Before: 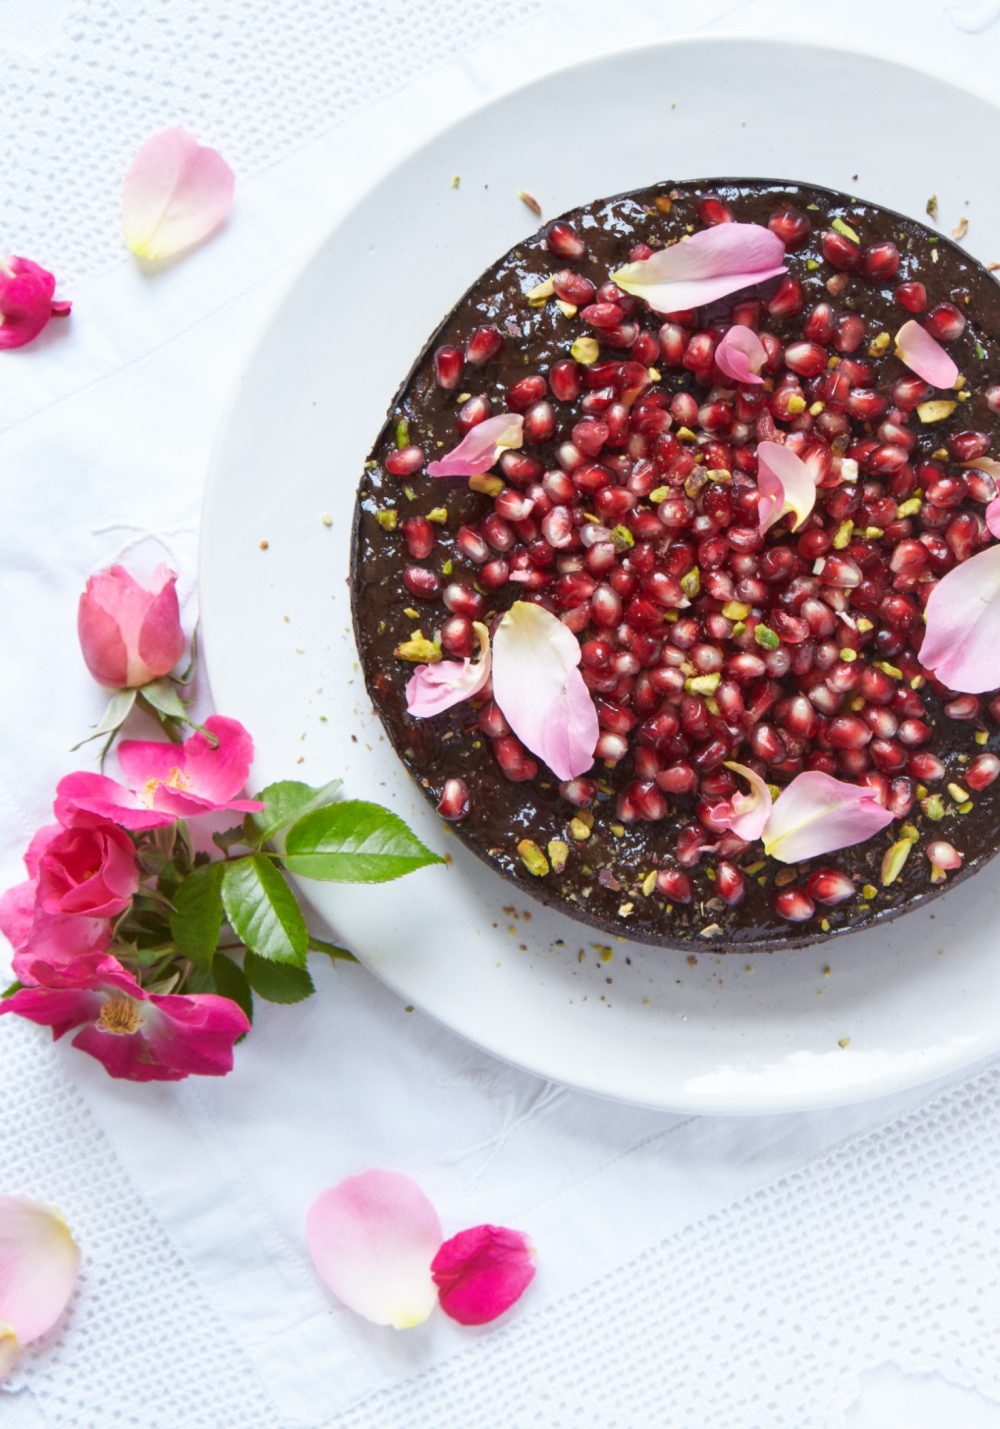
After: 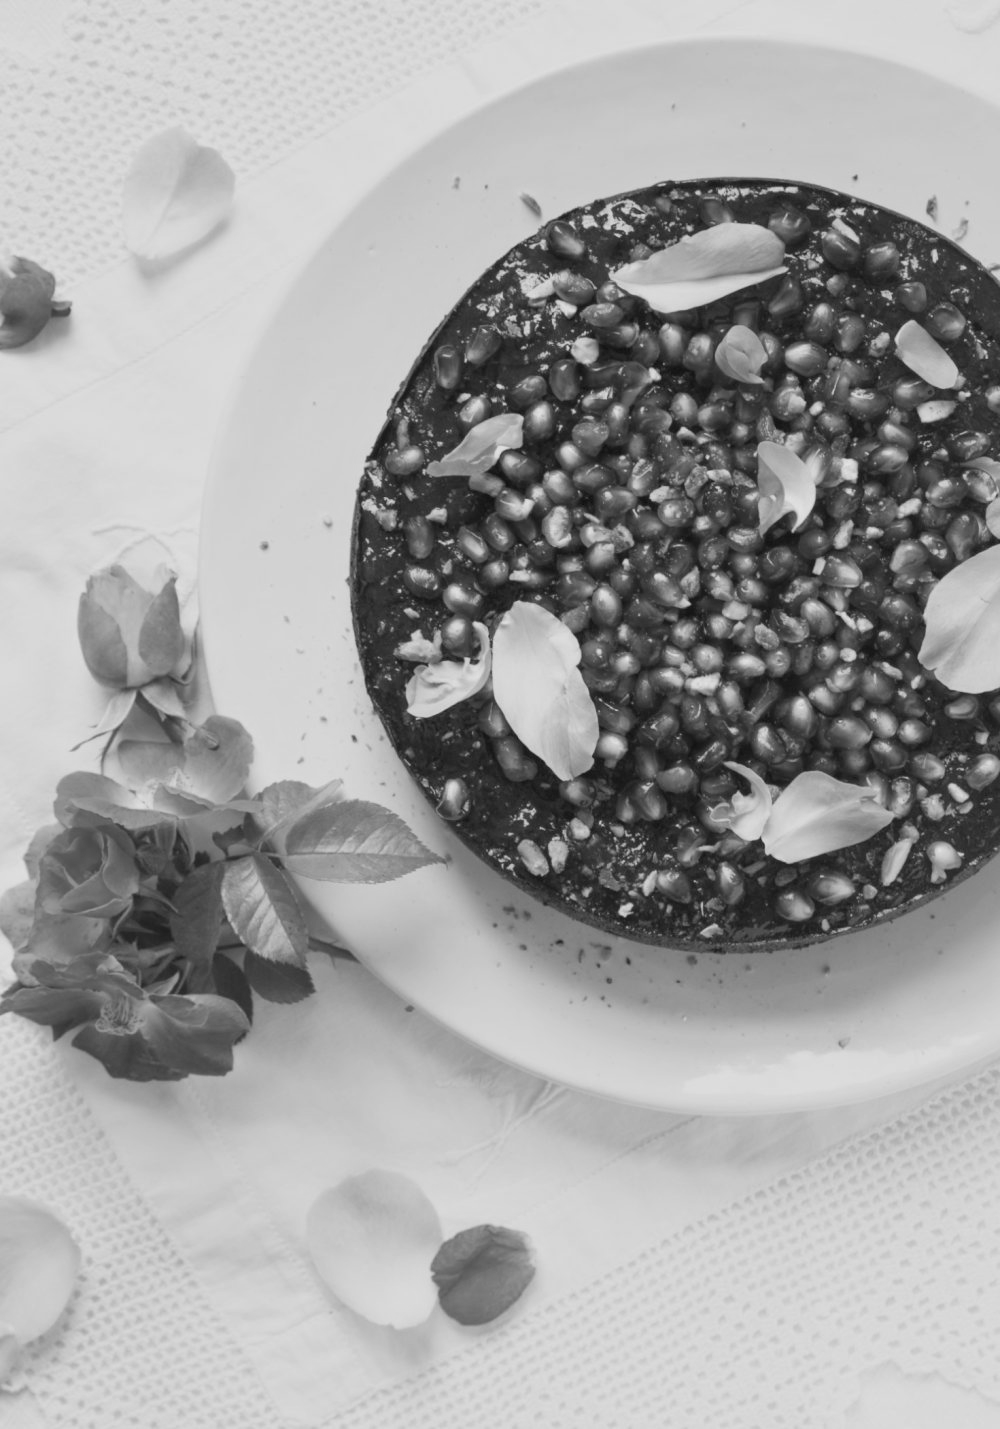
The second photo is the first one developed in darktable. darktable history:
monochrome: a 73.58, b 64.21
color balance rgb: shadows lift › chroma 1%, shadows lift › hue 113°, highlights gain › chroma 0.2%, highlights gain › hue 333°, perceptual saturation grading › global saturation 20%, perceptual saturation grading › highlights -50%, perceptual saturation grading › shadows 25%, contrast -10%
